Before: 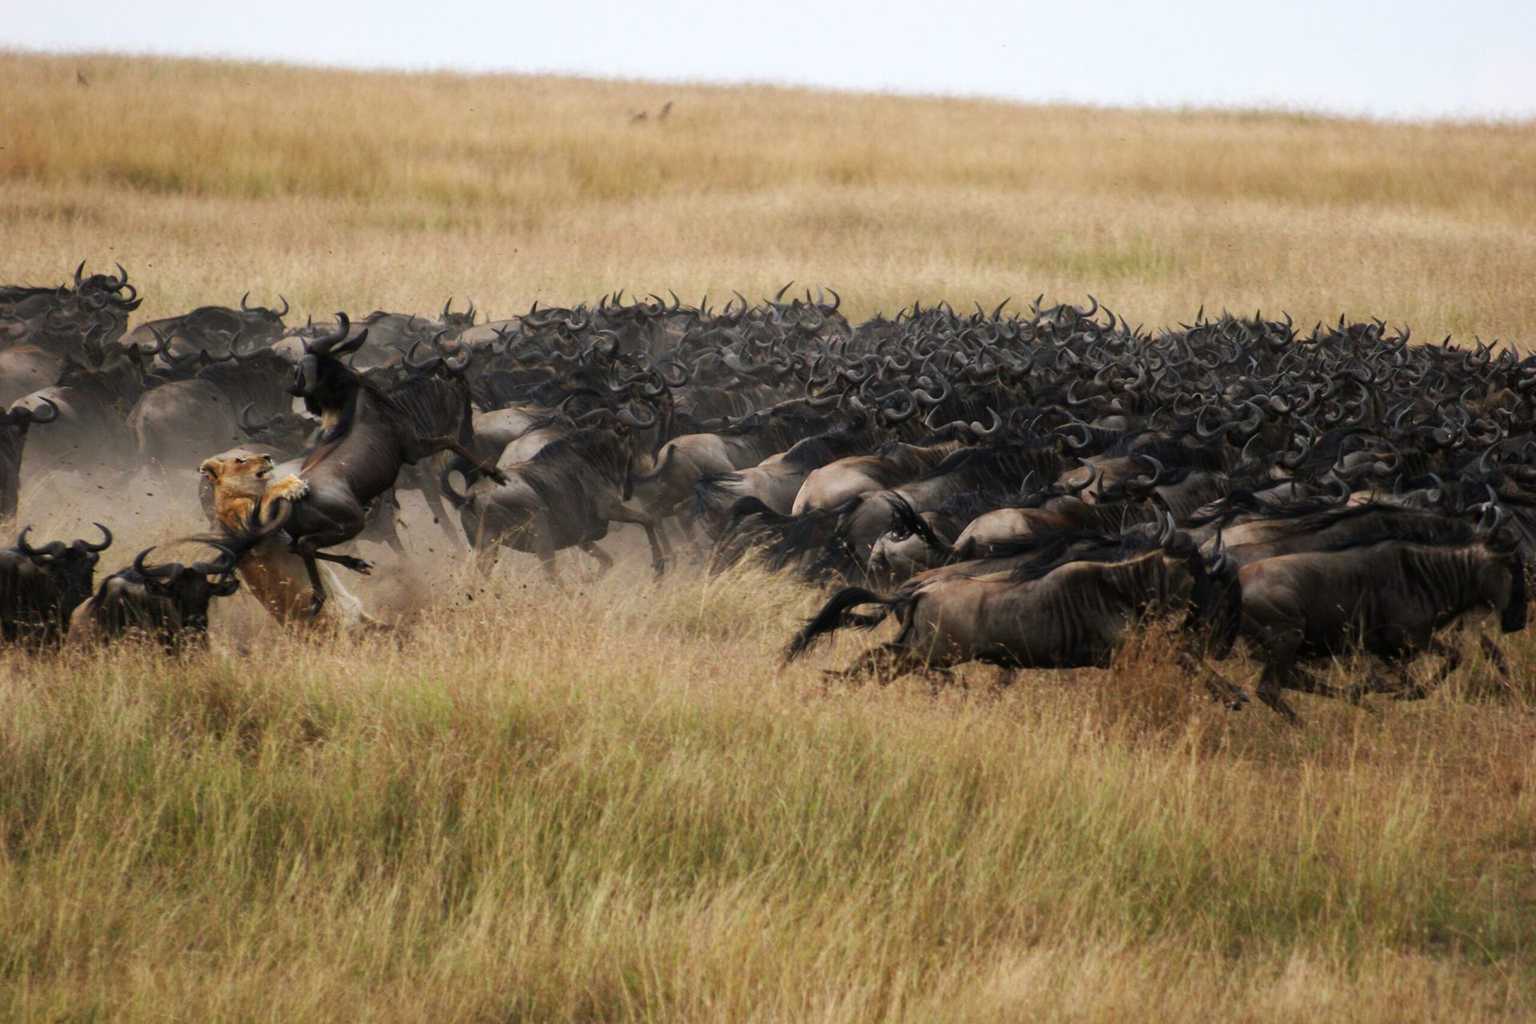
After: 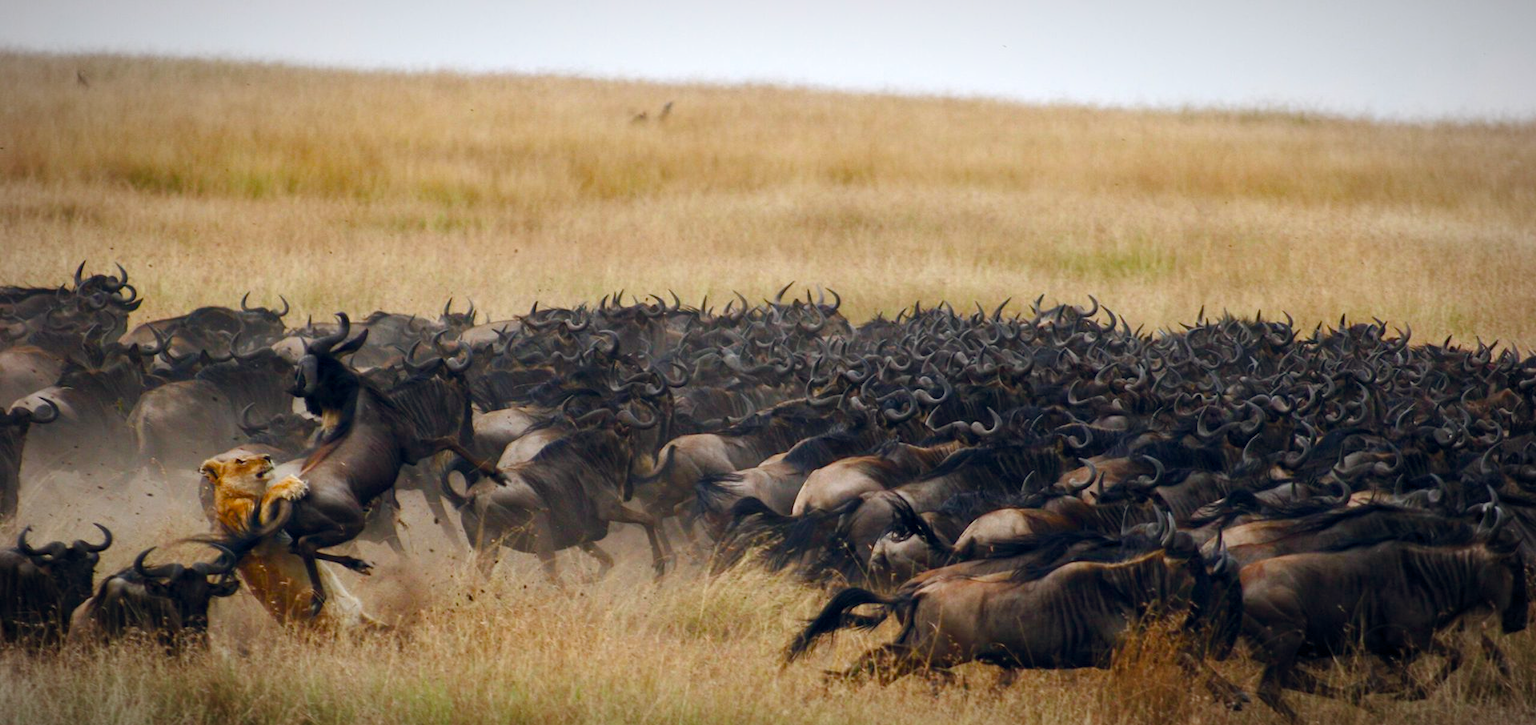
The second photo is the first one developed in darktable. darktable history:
color balance rgb: global offset › chroma 0.059%, global offset › hue 253.72°, linear chroma grading › global chroma 9.835%, perceptual saturation grading › global saturation 44.735%, perceptual saturation grading › highlights -50.453%, perceptual saturation grading › shadows 31.126%
crop: right 0.001%, bottom 29.15%
vignetting: fall-off start 81.85%, fall-off radius 61.36%, automatic ratio true, width/height ratio 1.414, unbound false
